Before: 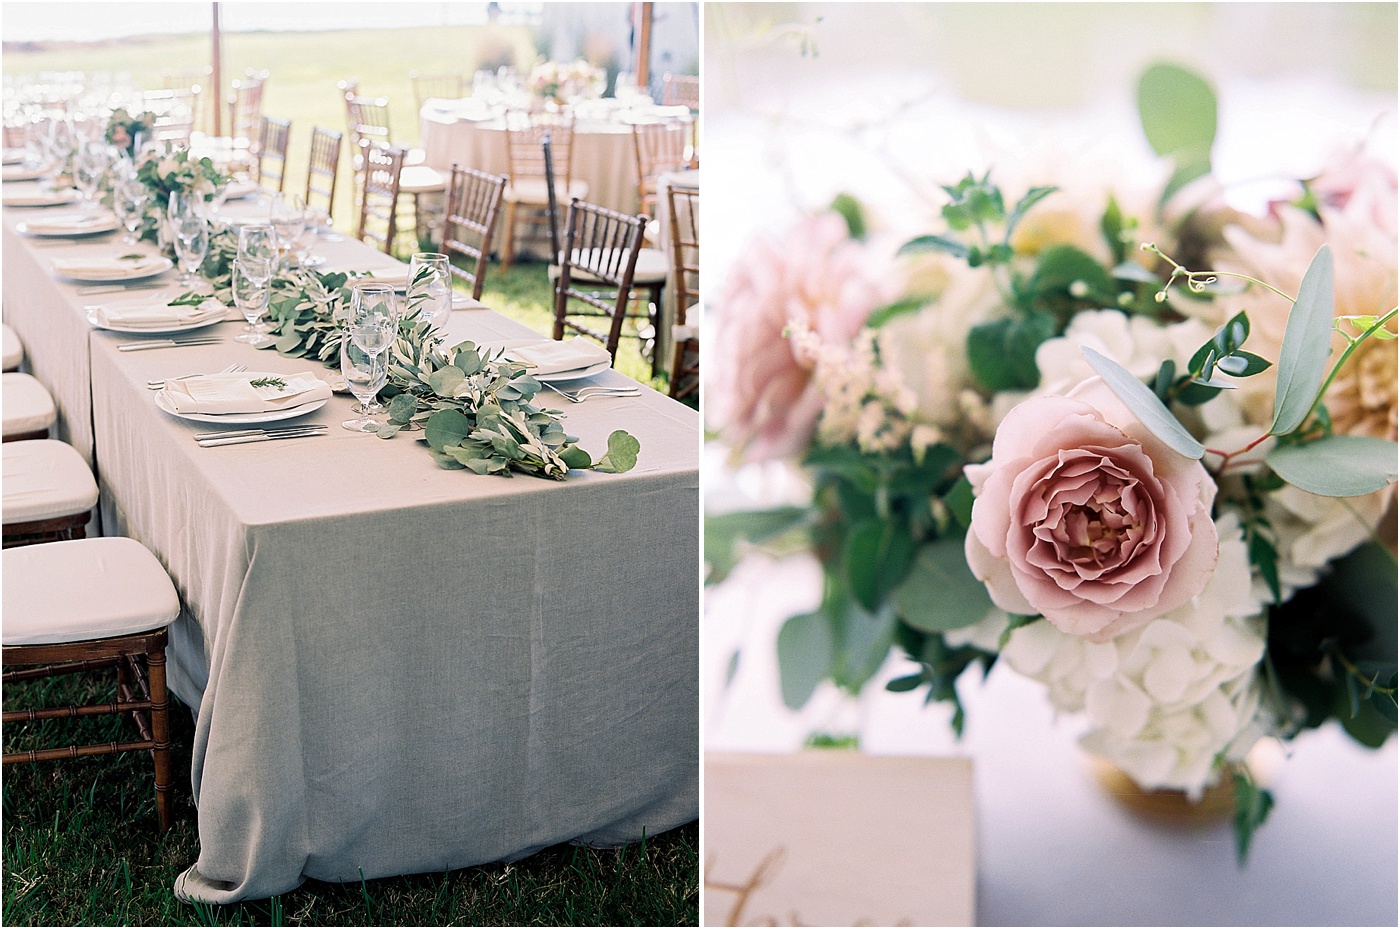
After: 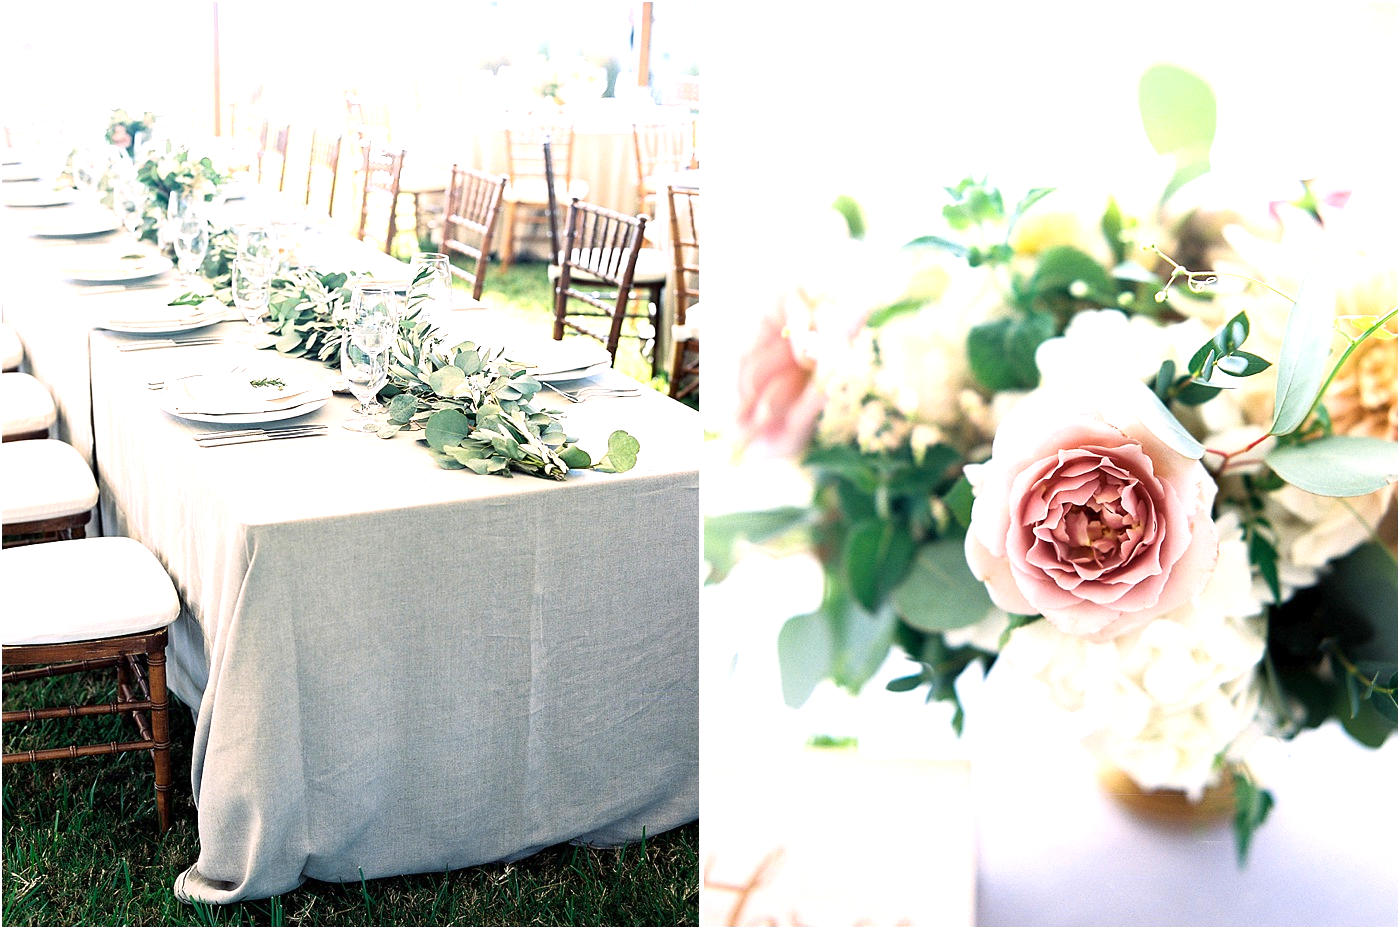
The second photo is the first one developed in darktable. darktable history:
exposure: exposure 1 EV, compensate highlight preservation false
contrast brightness saturation: contrast 0.098, brightness 0.027, saturation 0.089
